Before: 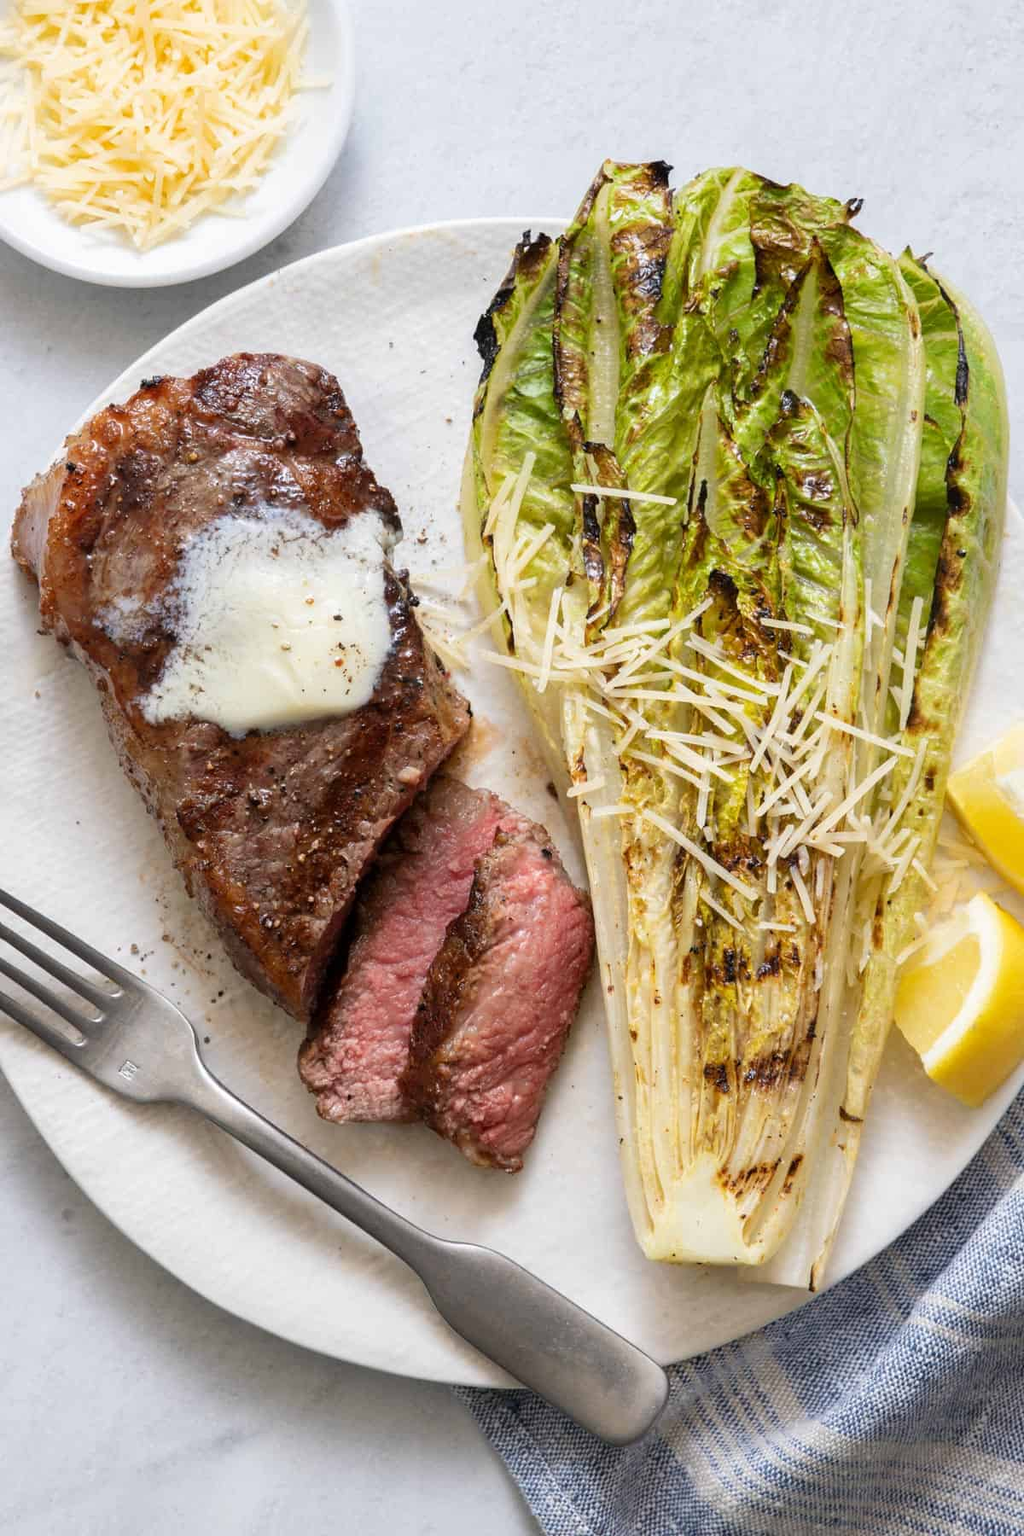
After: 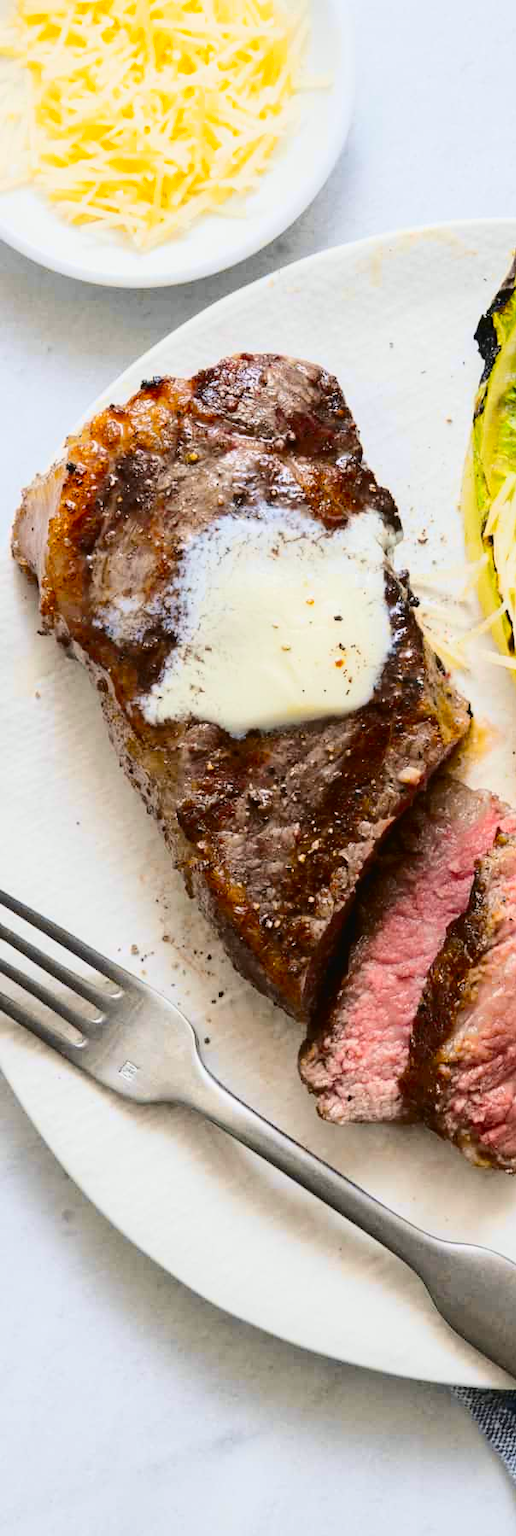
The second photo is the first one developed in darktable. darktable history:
tone curve: curves: ch0 [(0.003, 0.023) (0.071, 0.052) (0.236, 0.197) (0.466, 0.557) (0.644, 0.748) (0.803, 0.88) (0.994, 0.968)]; ch1 [(0, 0) (0.262, 0.227) (0.417, 0.386) (0.469, 0.467) (0.502, 0.498) (0.528, 0.53) (0.573, 0.57) (0.605, 0.621) (0.644, 0.671) (0.686, 0.728) (0.994, 0.987)]; ch2 [(0, 0) (0.262, 0.188) (0.385, 0.353) (0.427, 0.424) (0.495, 0.493) (0.515, 0.534) (0.547, 0.556) (0.589, 0.613) (0.644, 0.748) (1, 1)], color space Lab, independent channels, preserve colors none
crop and rotate: left 0.061%, top 0%, right 49.521%
